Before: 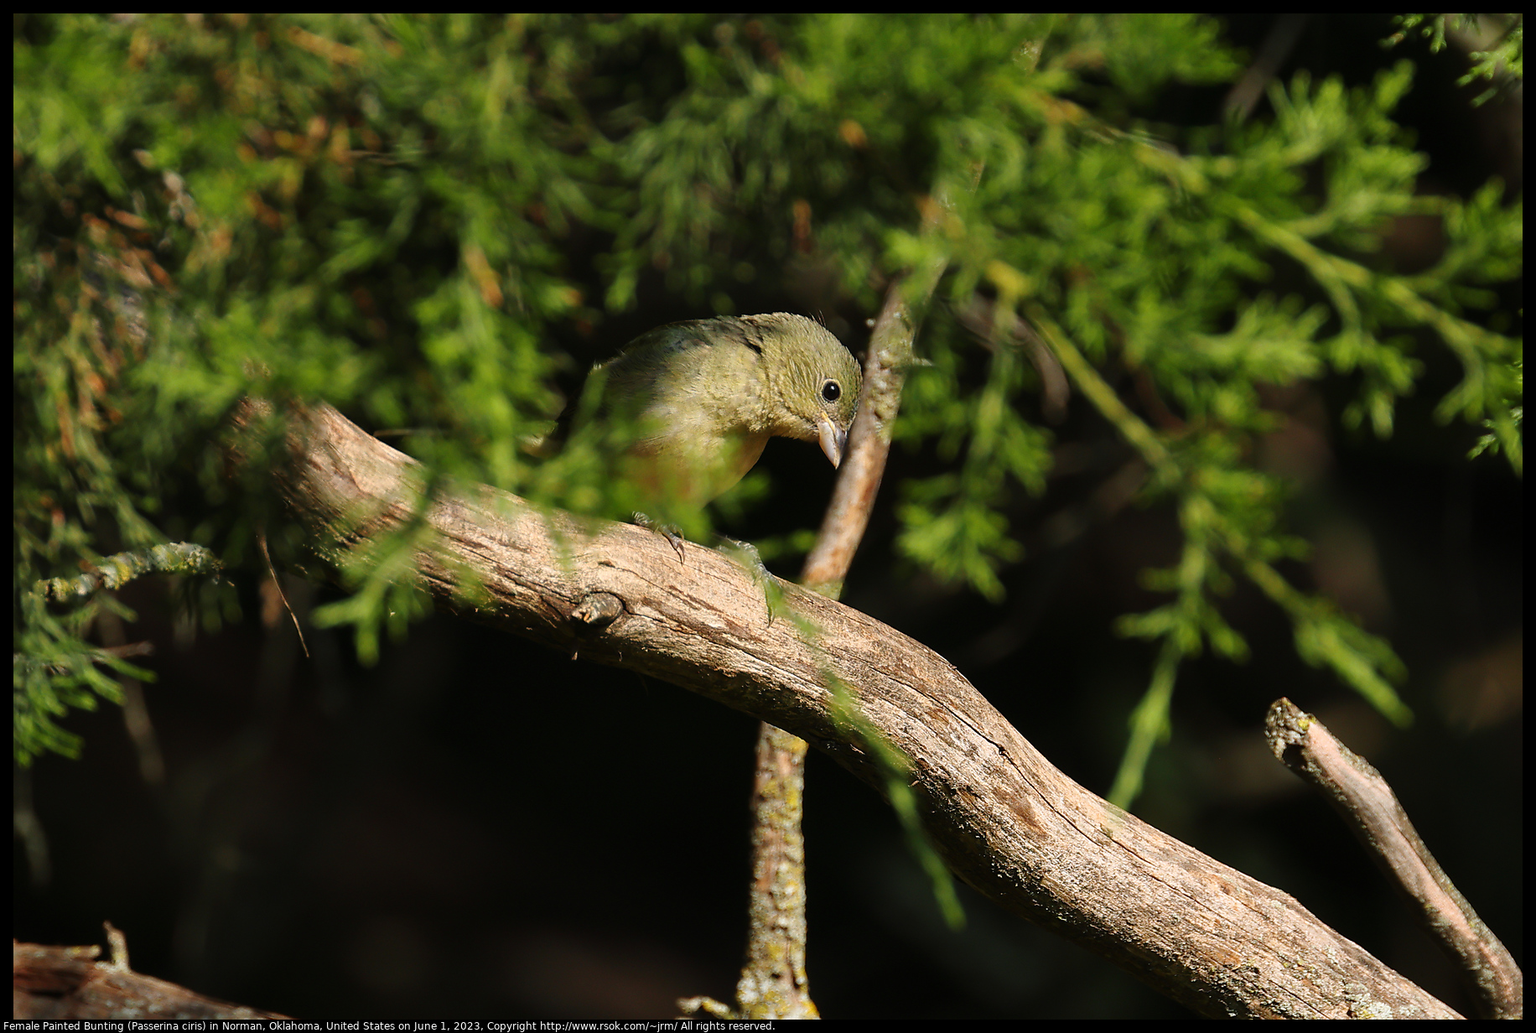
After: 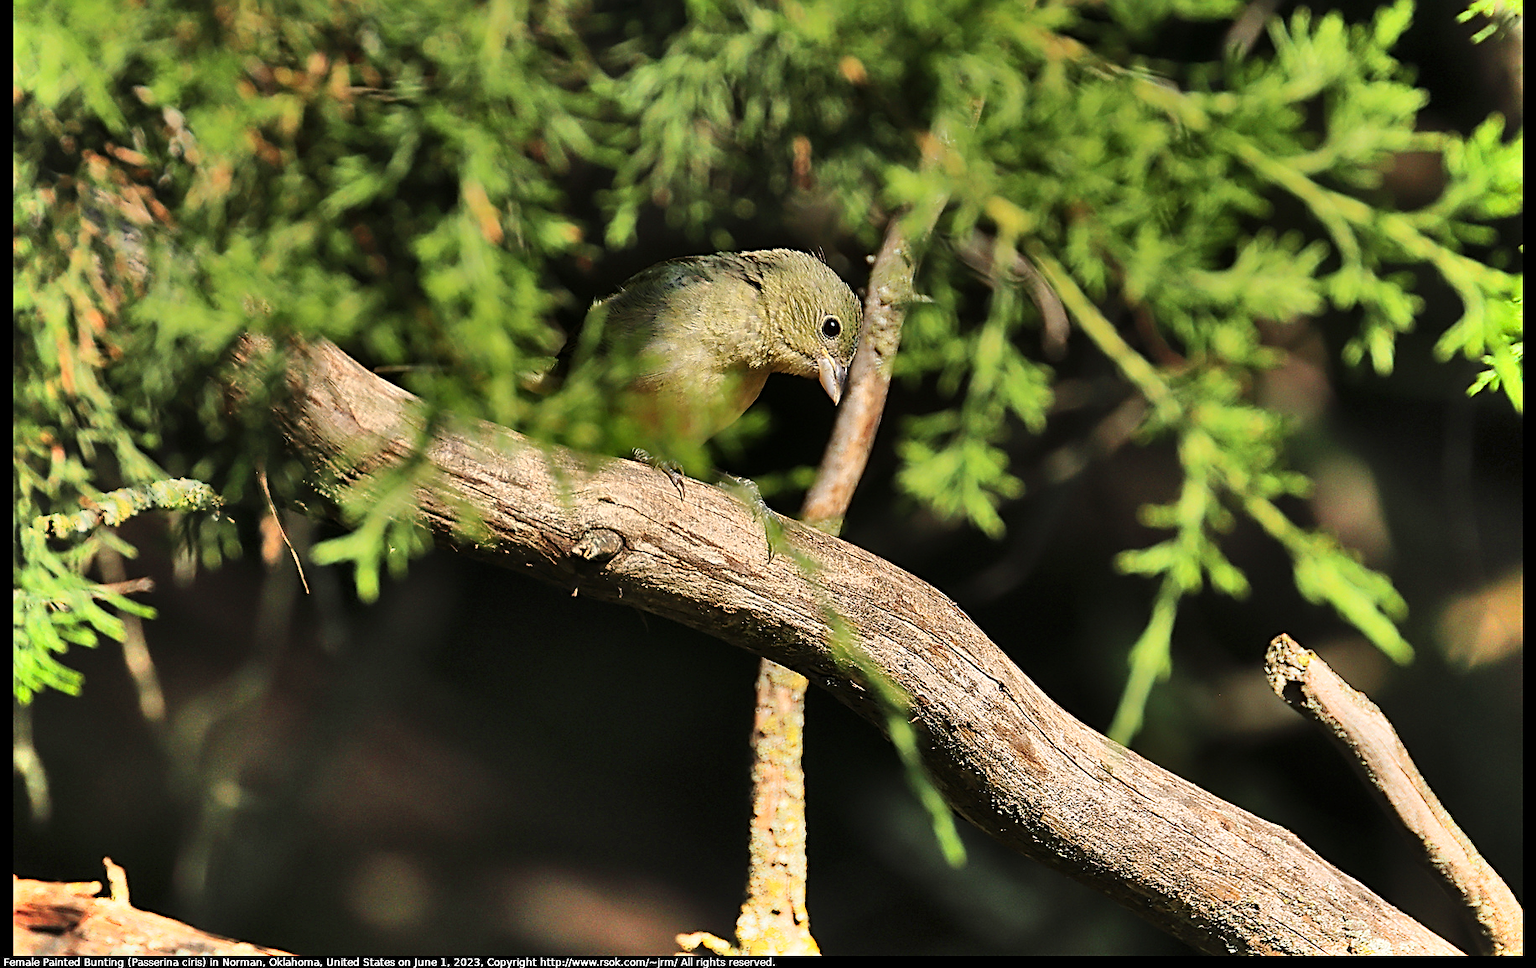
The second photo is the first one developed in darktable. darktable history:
shadows and highlights: shadows 76.66, highlights -25.43, soften with gaussian
local contrast: mode bilateral grid, contrast 19, coarseness 51, detail 119%, midtone range 0.2
crop and rotate: top 6.175%
sharpen: radius 2.552, amount 0.641
